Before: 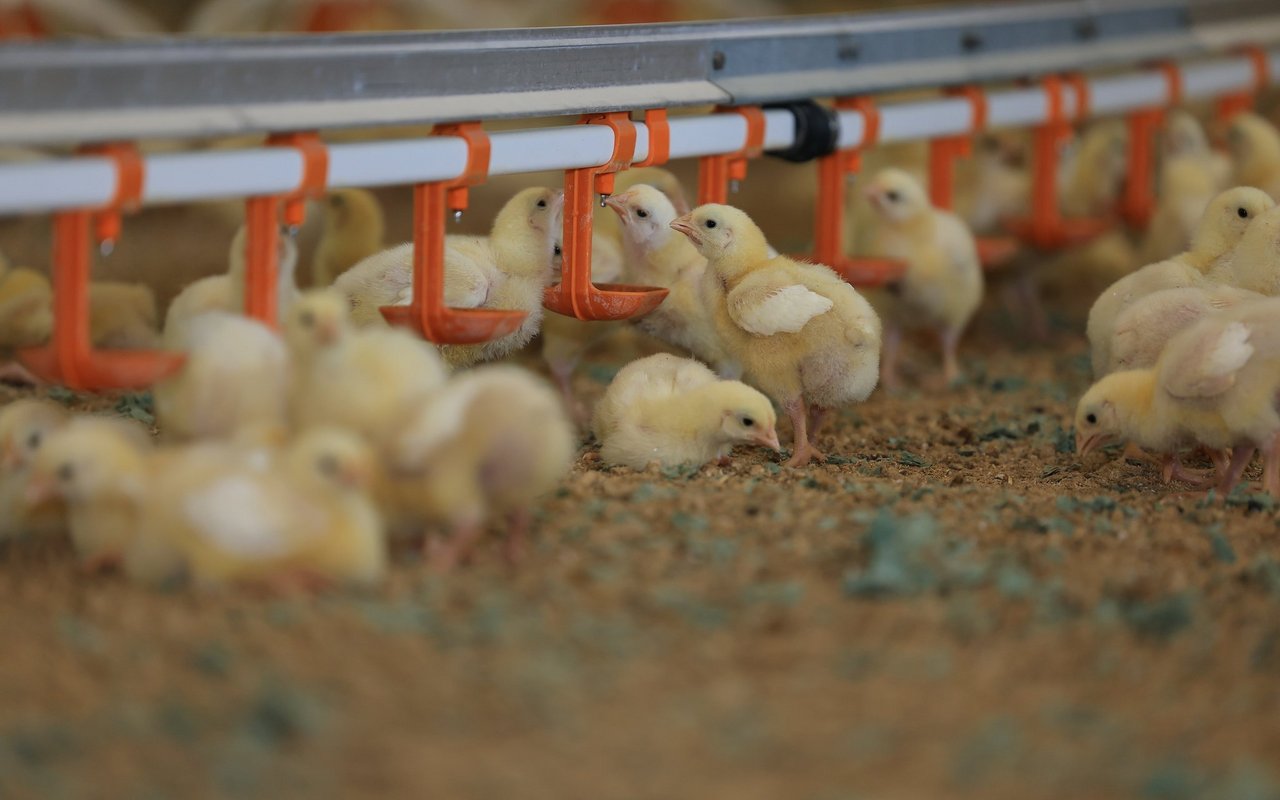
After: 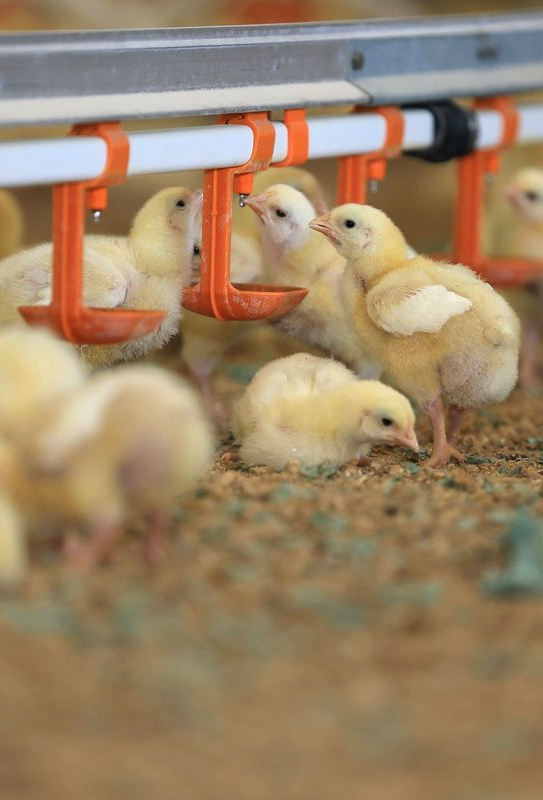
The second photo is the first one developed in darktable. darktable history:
exposure: exposure 0.657 EV, compensate highlight preservation false
crop: left 28.237%, right 29.274%
